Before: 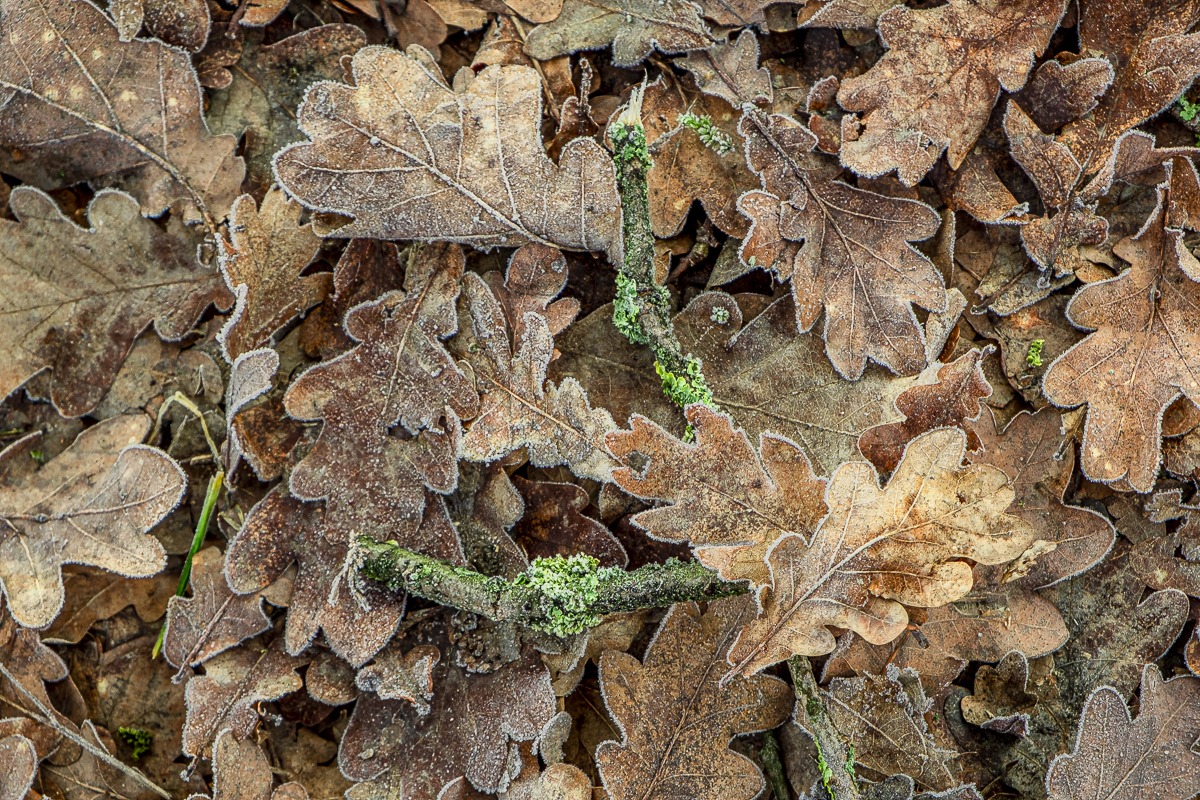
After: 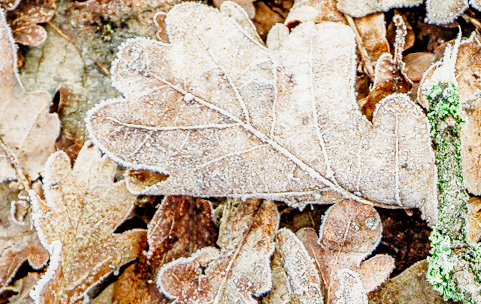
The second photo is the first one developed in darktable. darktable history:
crop: left 15.509%, top 5.425%, right 44.379%, bottom 56.475%
exposure: black level correction 0, exposure 2.113 EV, compensate highlight preservation false
filmic rgb: black relative exposure -6.98 EV, white relative exposure 5.62 EV, hardness 2.85, preserve chrominance no, color science v4 (2020), contrast in shadows soft
